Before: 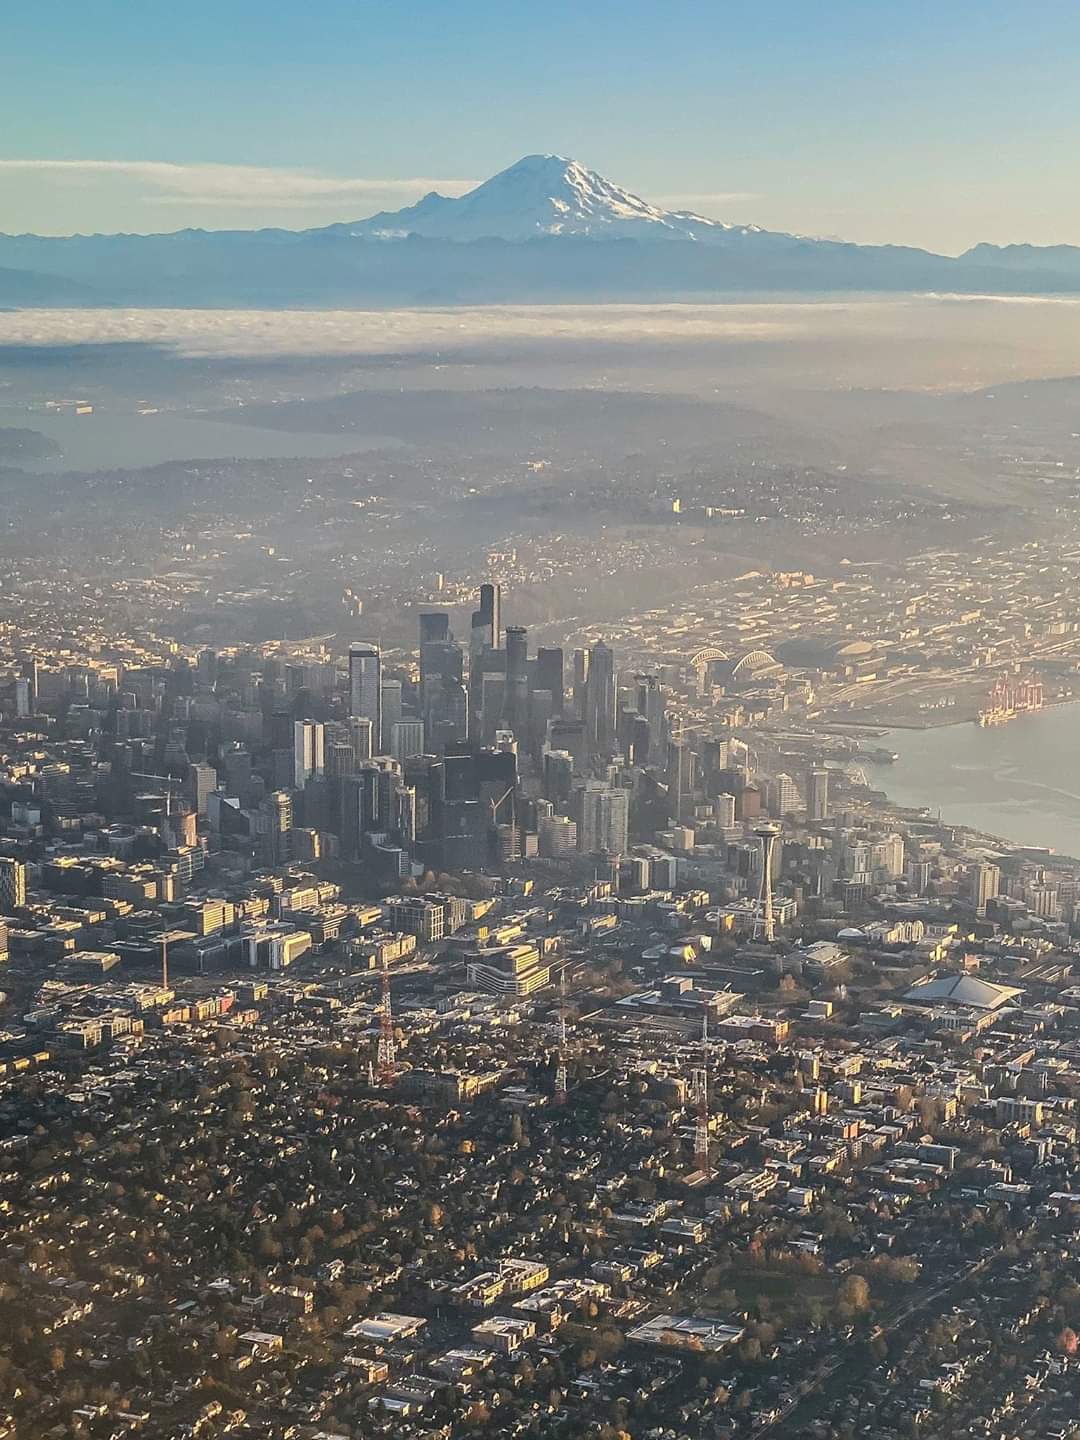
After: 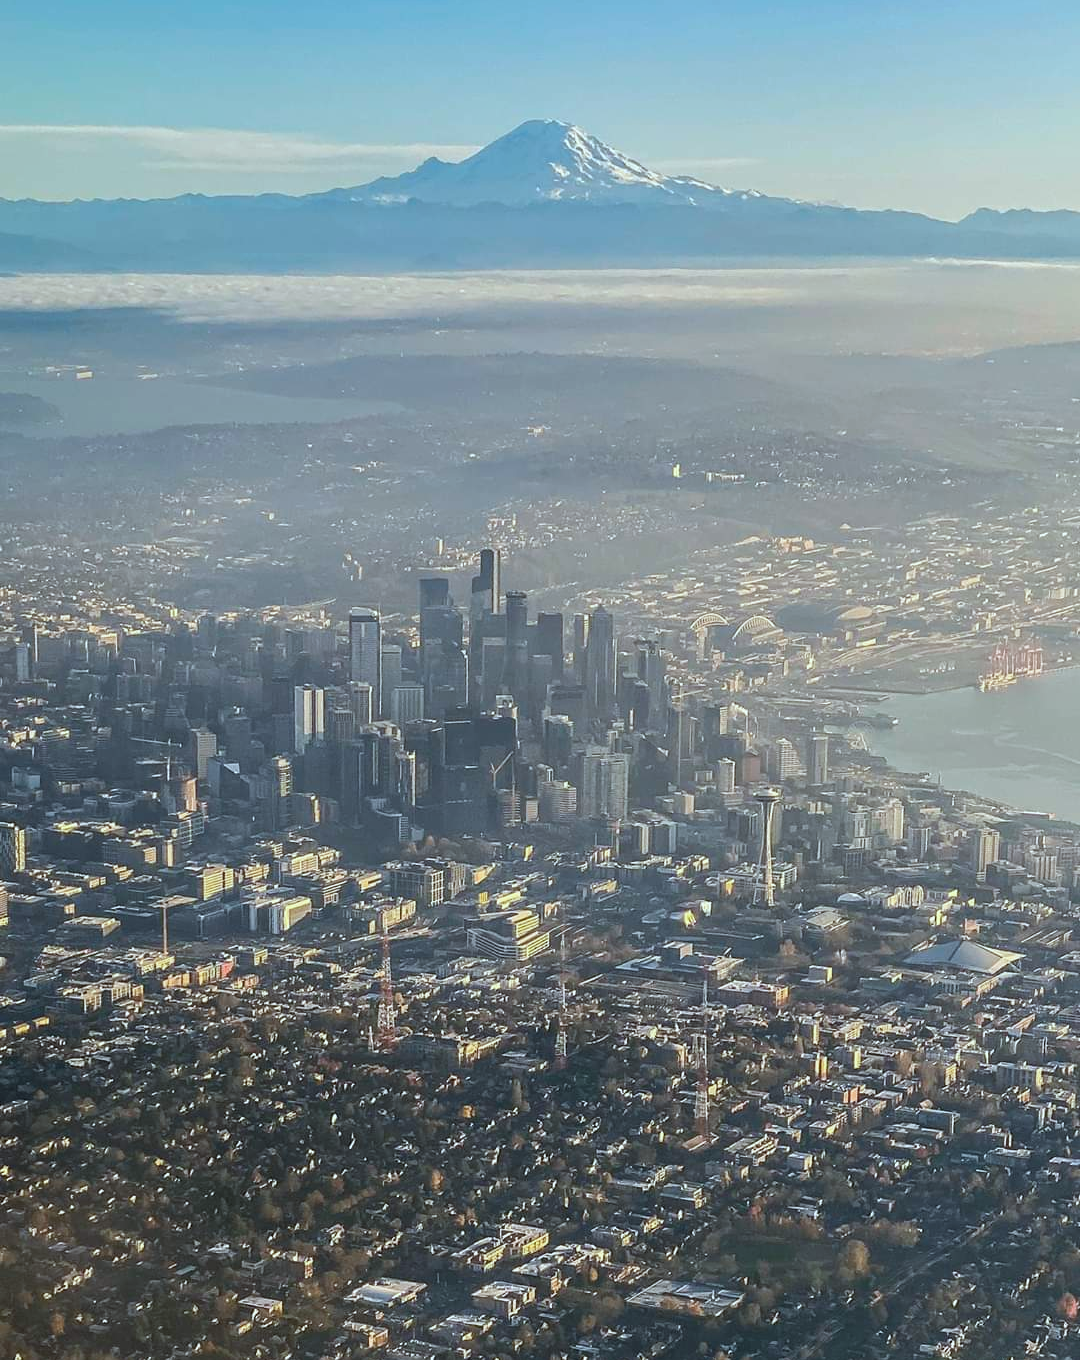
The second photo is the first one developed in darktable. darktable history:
crop and rotate: top 2.479%, bottom 3.018%
color calibration: illuminant Planckian (black body), x 0.368, y 0.361, temperature 4275.92 K
bloom: size 16%, threshold 98%, strength 20%
